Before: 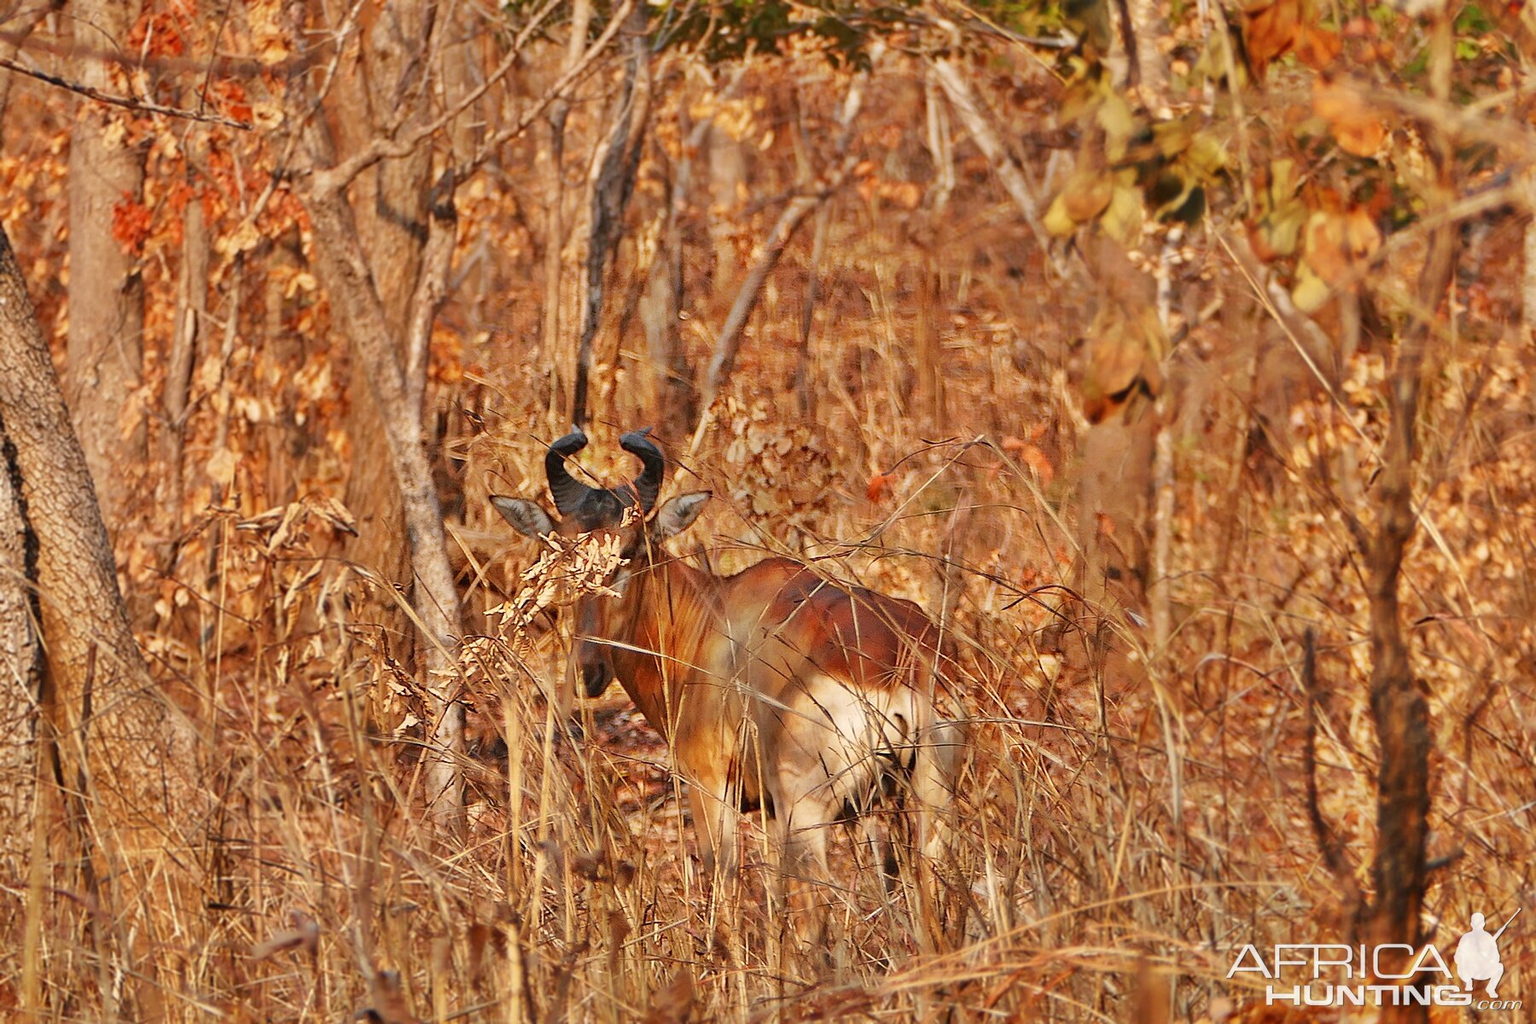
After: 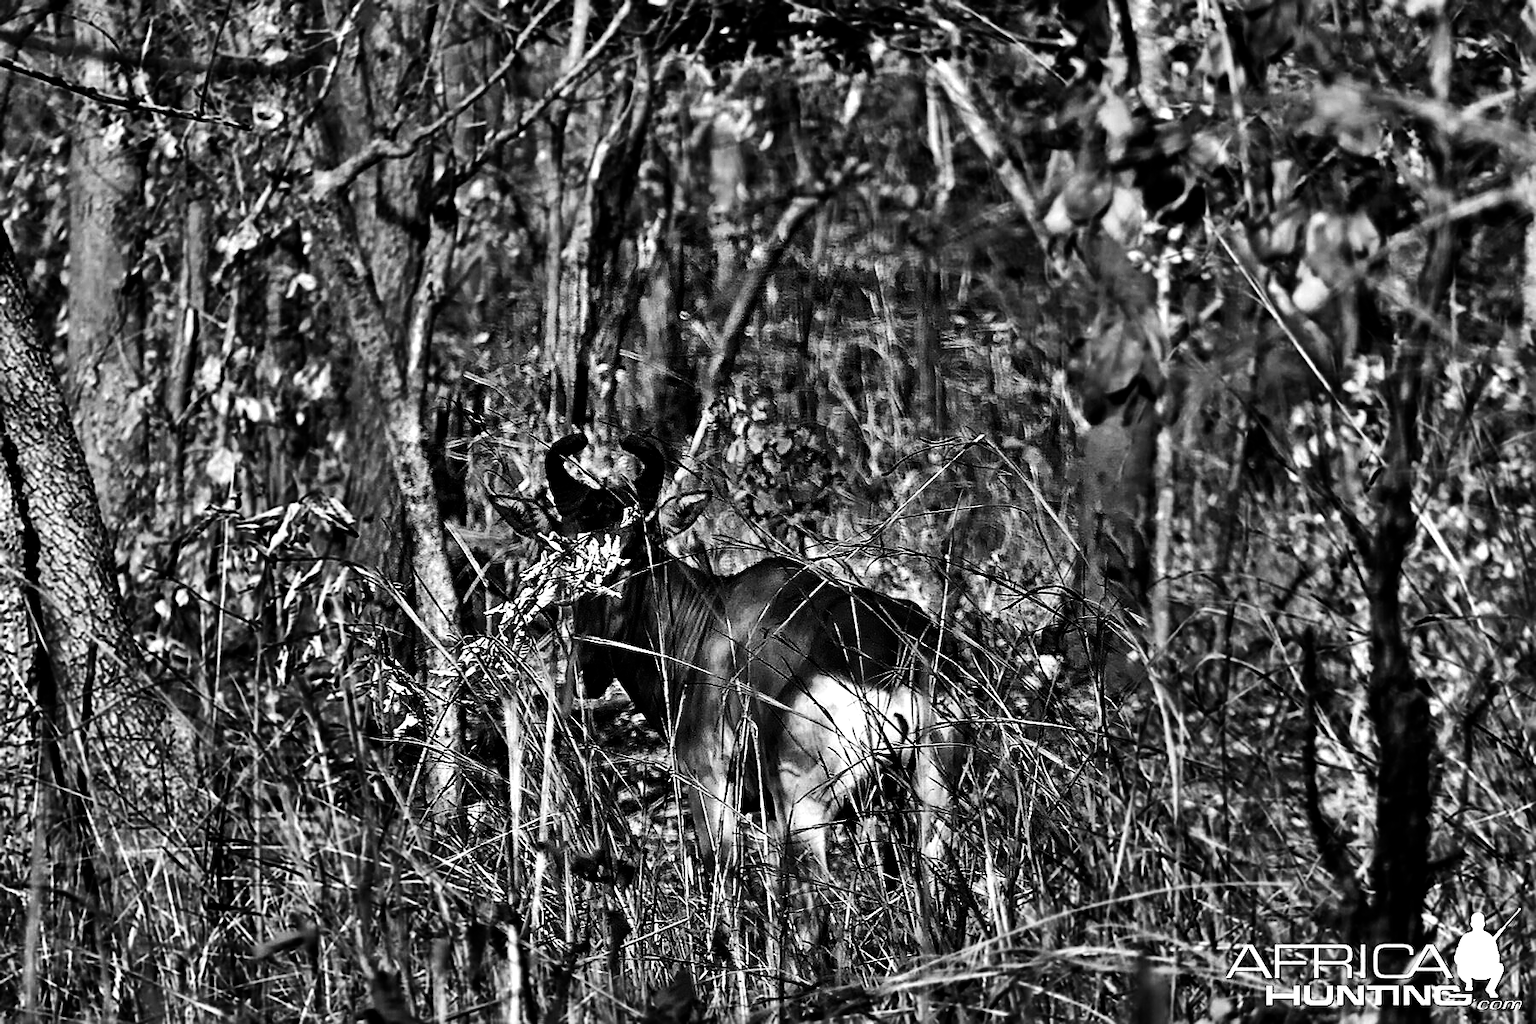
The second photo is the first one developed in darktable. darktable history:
filmic rgb: black relative exposure -5 EV, hardness 2.88, contrast 1.2, highlights saturation mix -30%
contrast brightness saturation: contrast 0.02, brightness -1, saturation -1
sharpen: on, module defaults
color balance rgb: linear chroma grading › shadows -30%, linear chroma grading › global chroma 35%, perceptual saturation grading › global saturation 75%, perceptual saturation grading › shadows -30%, perceptual brilliance grading › highlights 75%, perceptual brilliance grading › shadows -30%, global vibrance 35%
